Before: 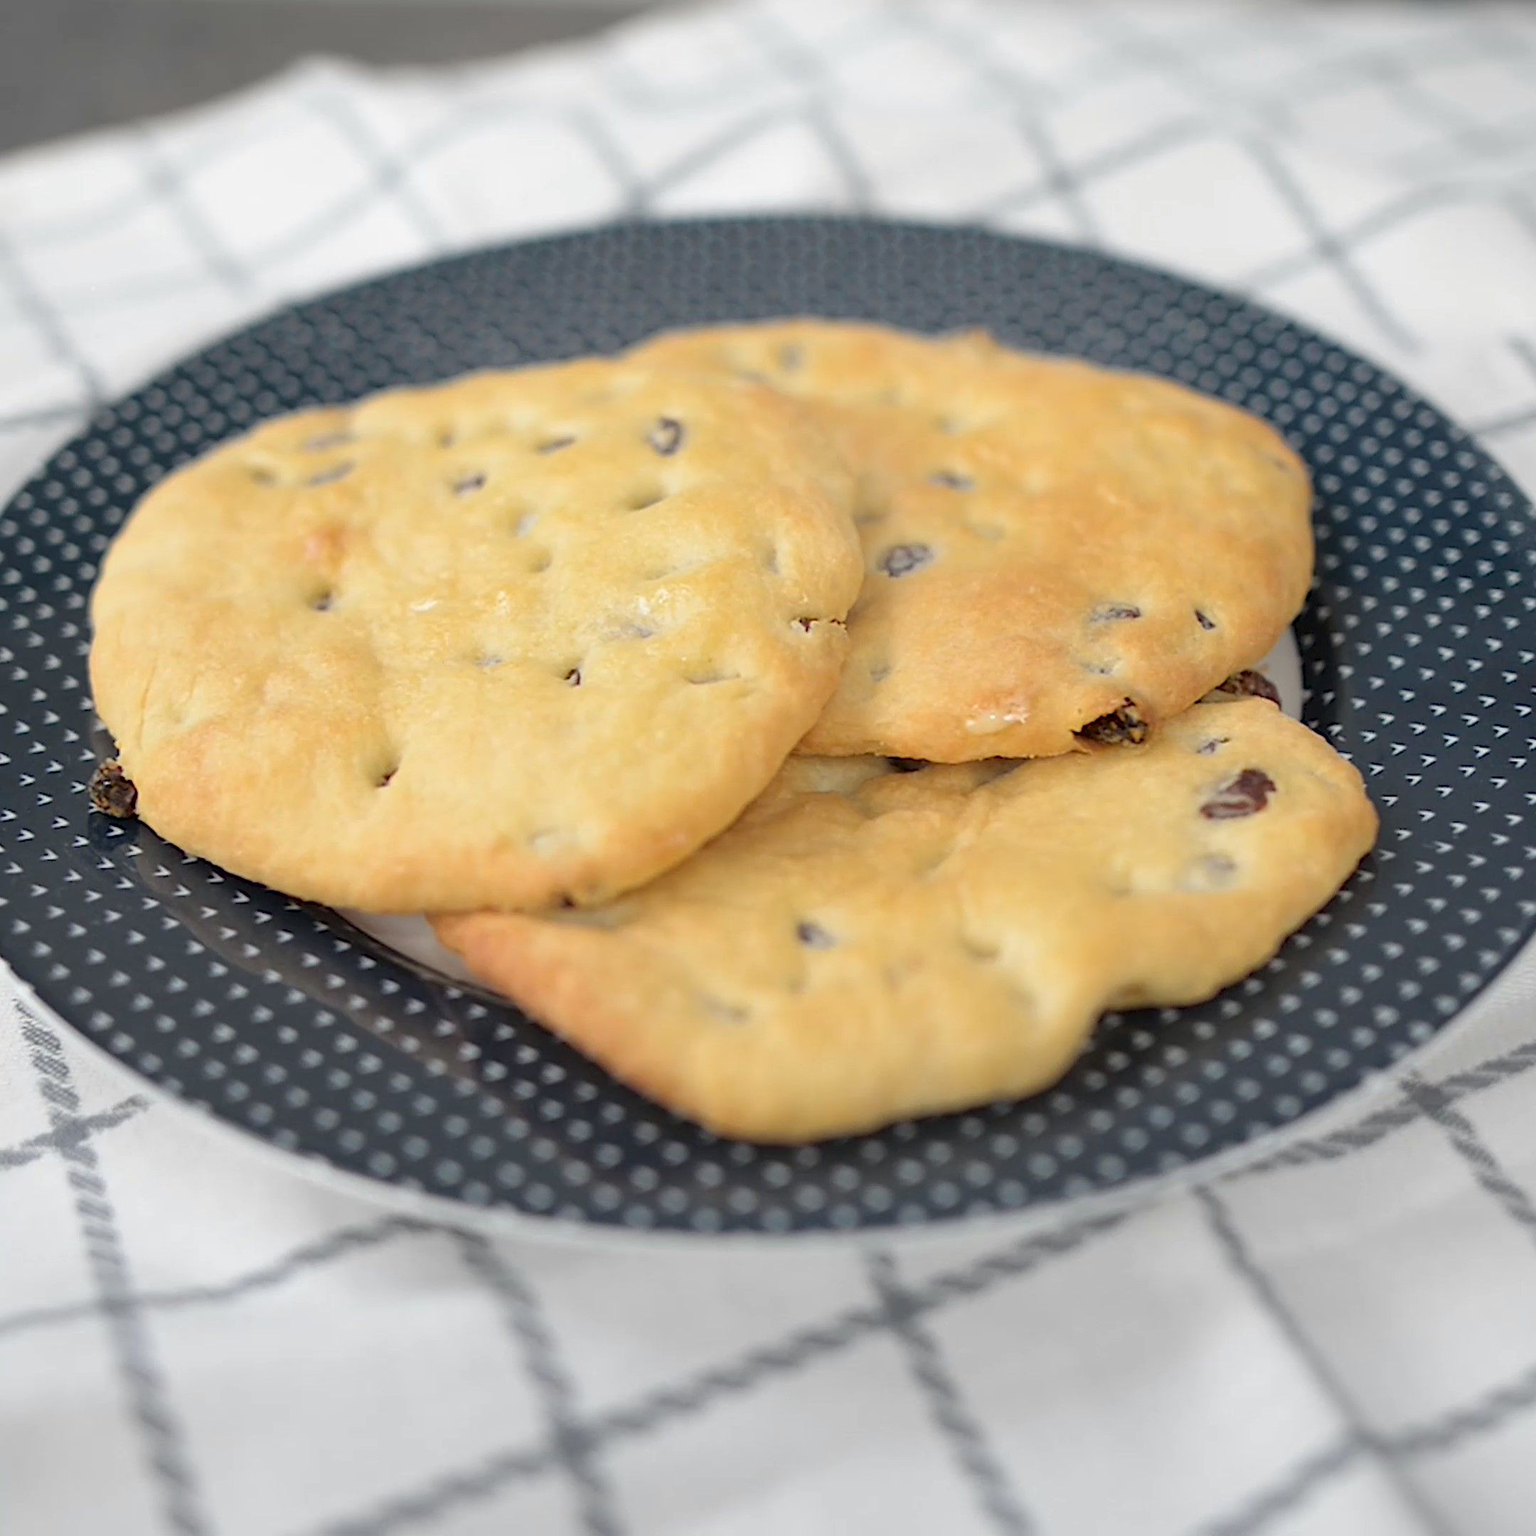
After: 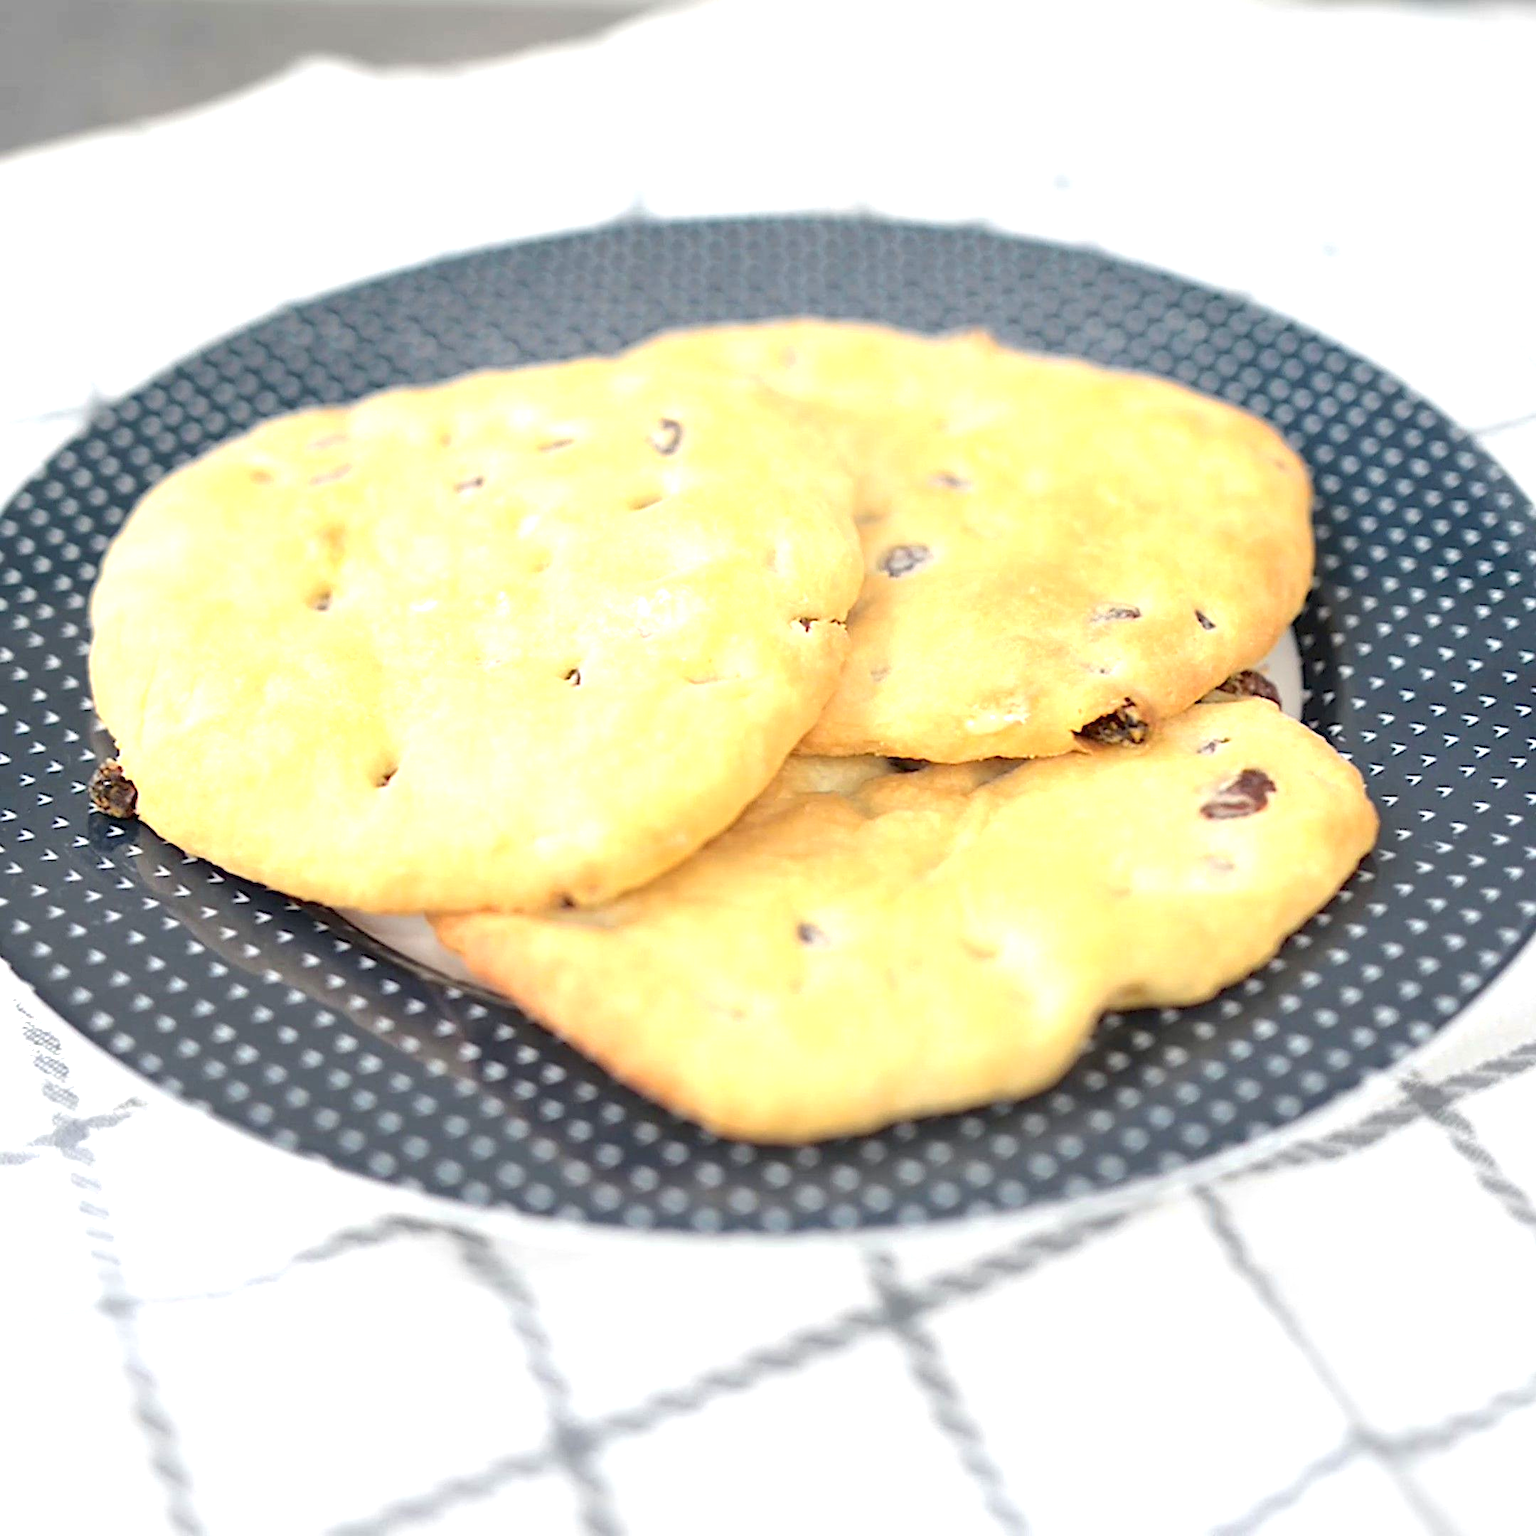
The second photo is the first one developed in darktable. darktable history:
exposure: exposure 1.136 EV, compensate highlight preservation false
